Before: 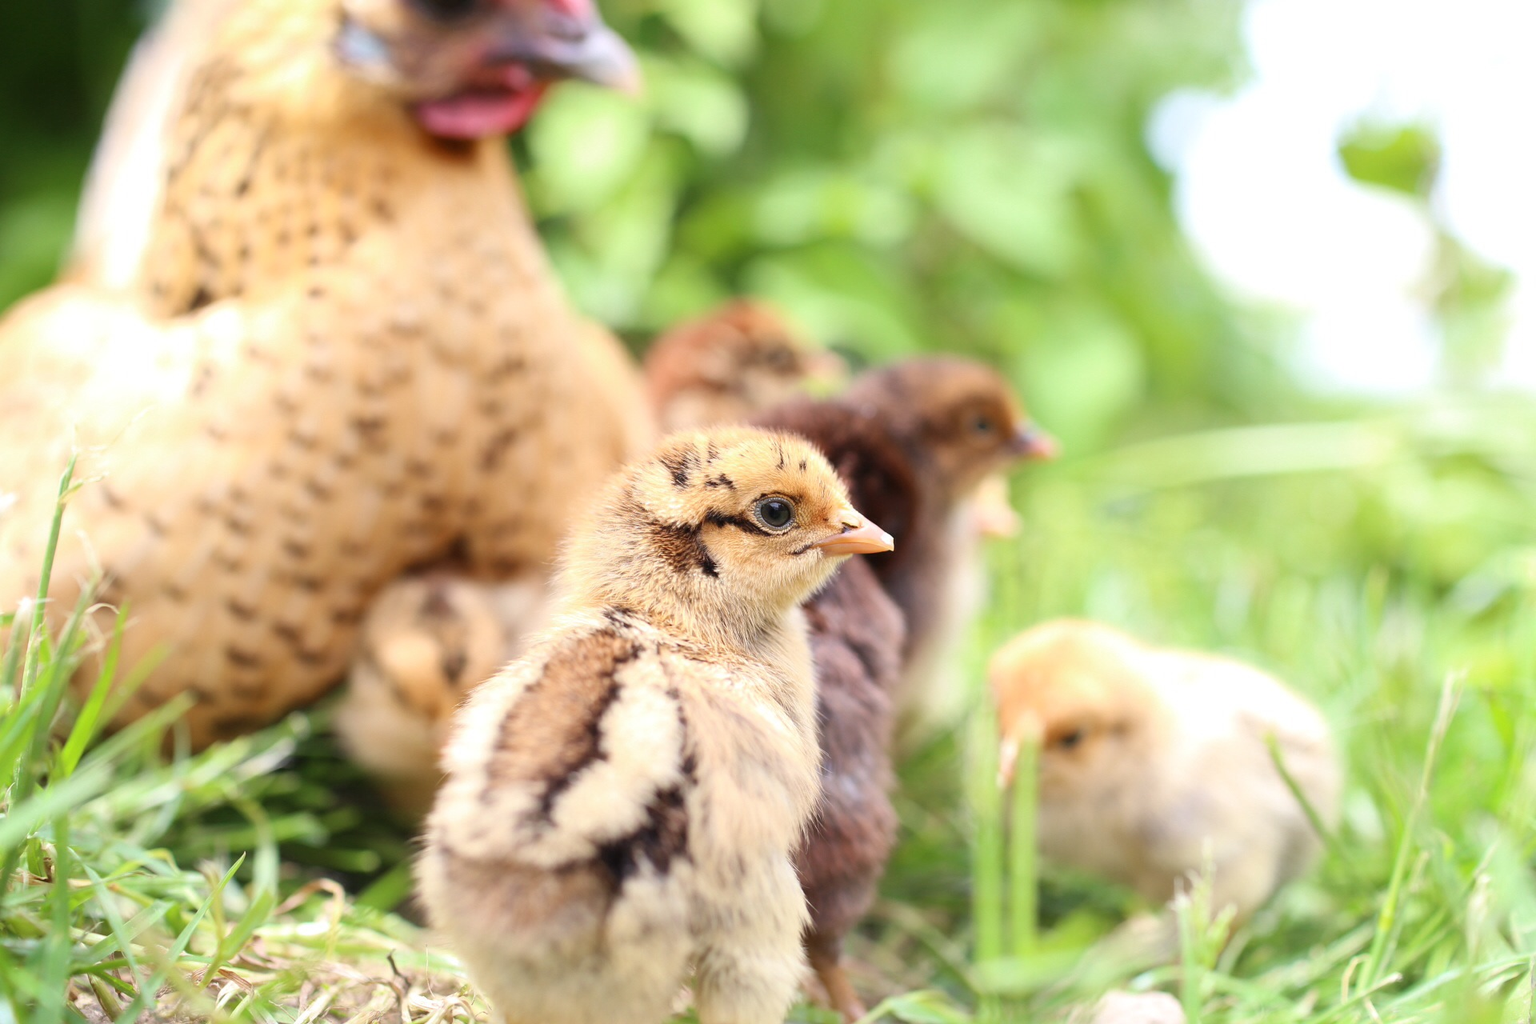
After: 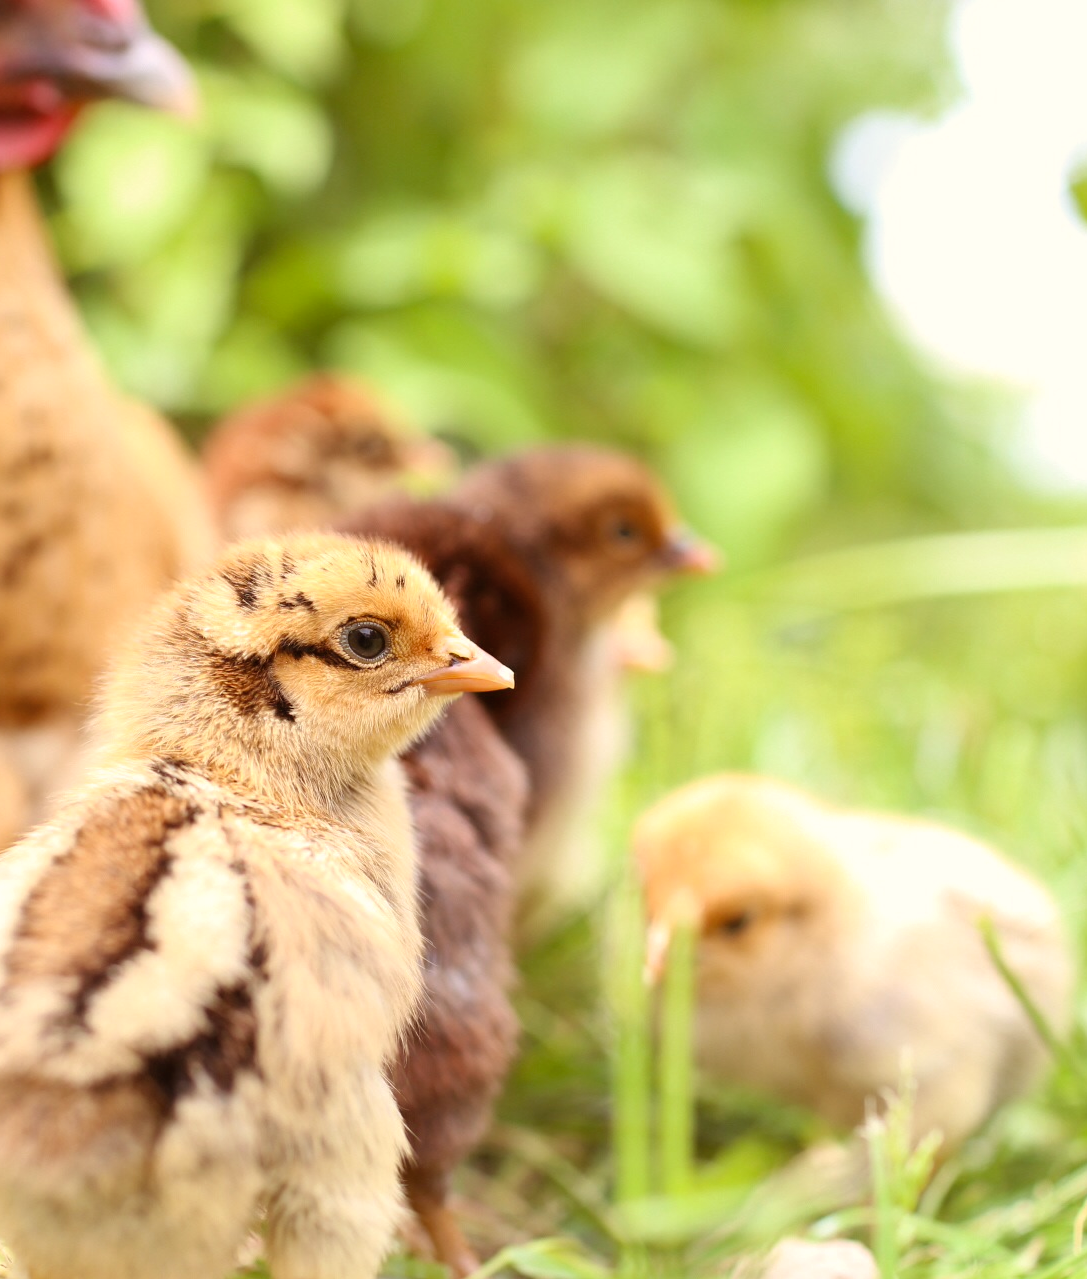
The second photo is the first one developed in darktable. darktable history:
color balance rgb: shadows lift › chroma 4.41%, shadows lift › hue 27°, power › chroma 2.5%, power › hue 70°, highlights gain › chroma 1%, highlights gain › hue 27°, saturation formula JzAzBz (2021)
crop: left 31.458%, top 0%, right 11.876%
